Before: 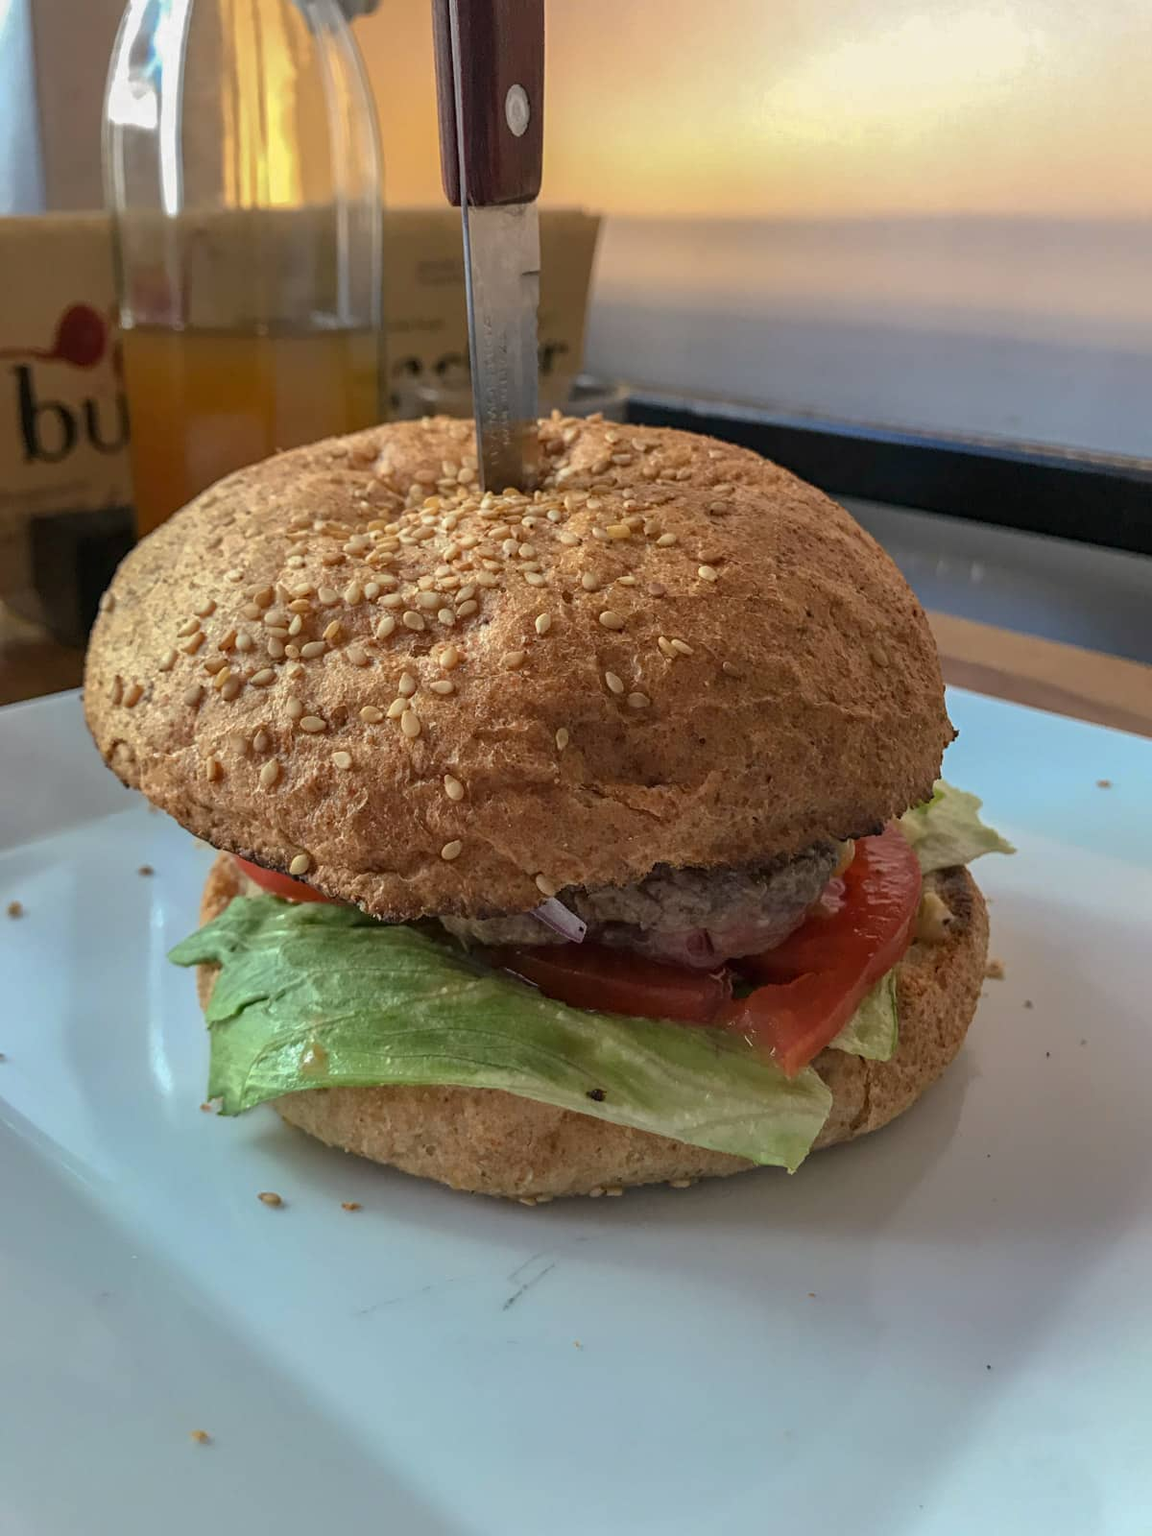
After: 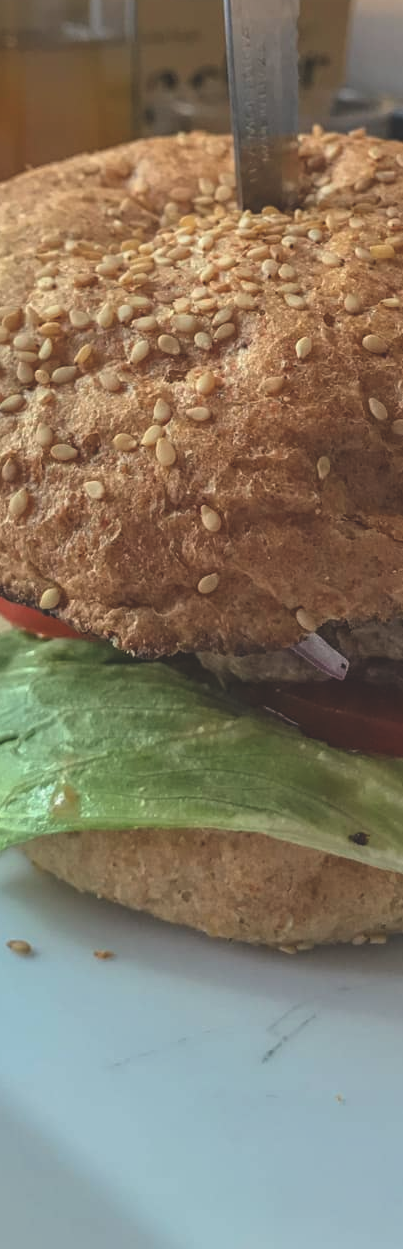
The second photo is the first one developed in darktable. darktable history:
exposure: black level correction -0.021, exposure -0.036 EV, compensate highlight preservation false
crop and rotate: left 21.872%, top 18.926%, right 44.504%, bottom 3.002%
